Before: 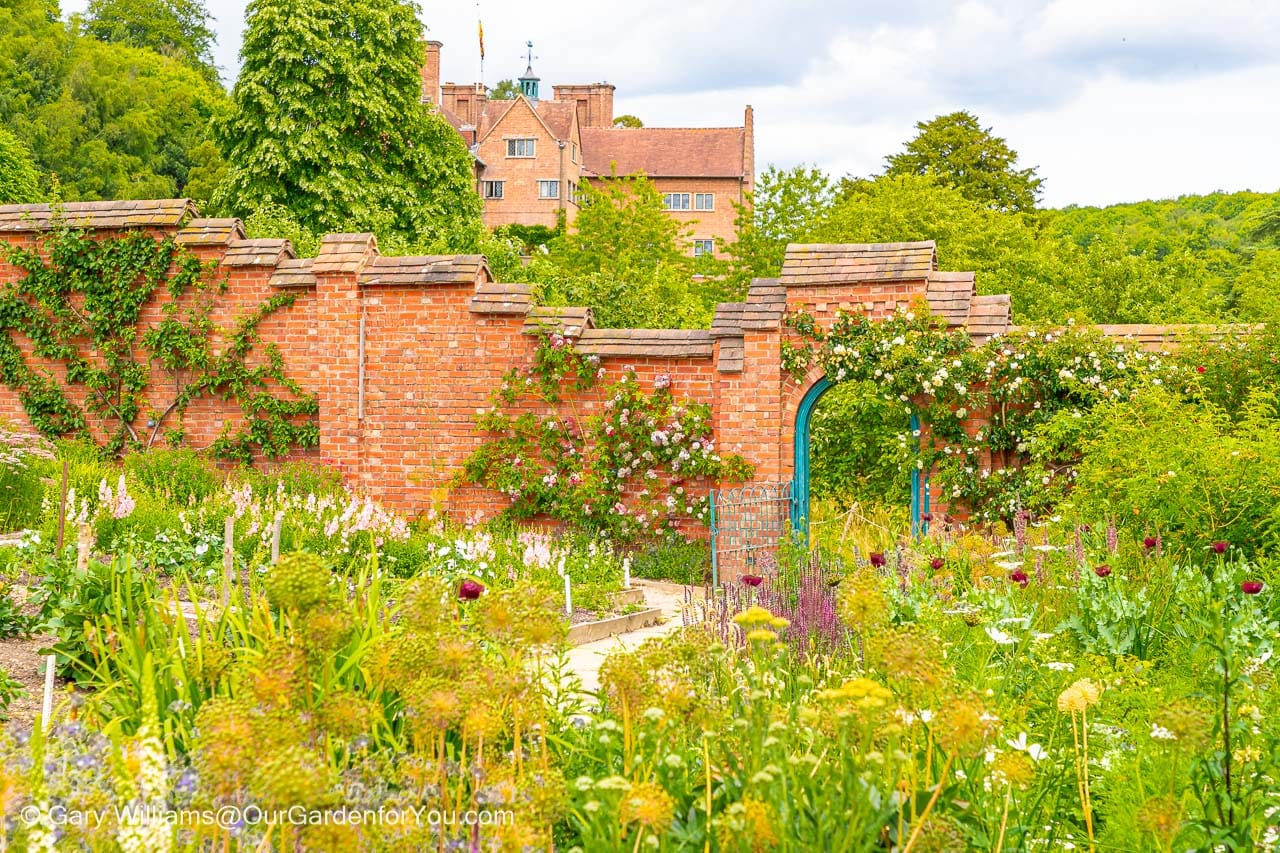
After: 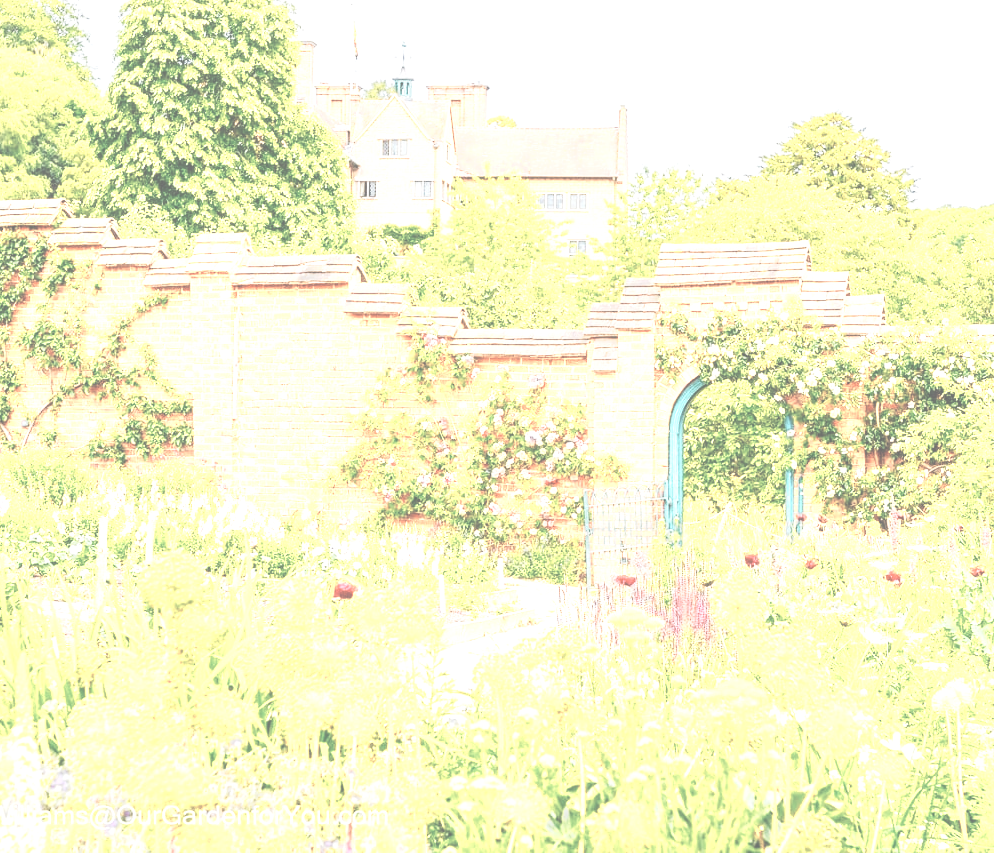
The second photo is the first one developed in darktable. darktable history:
crop: left 9.885%, right 12.458%
color zones: curves: ch0 [(0.018, 0.548) (0.197, 0.654) (0.425, 0.447) (0.605, 0.658) (0.732, 0.579)]; ch1 [(0.105, 0.531) (0.224, 0.531) (0.386, 0.39) (0.618, 0.456) (0.732, 0.456) (0.956, 0.421)]; ch2 [(0.039, 0.583) (0.215, 0.465) (0.399, 0.544) (0.465, 0.548) (0.614, 0.447) (0.724, 0.43) (0.882, 0.623) (0.956, 0.632)]
exposure: black level correction -0.069, exposure 0.501 EV, compensate exposure bias true, compensate highlight preservation false
base curve: curves: ch0 [(0, 0) (0.088, 0.125) (0.176, 0.251) (0.354, 0.501) (0.613, 0.749) (1, 0.877)], preserve colors none
tone equalizer: -8 EV -0.79 EV, -7 EV -0.739 EV, -6 EV -0.562 EV, -5 EV -0.367 EV, -3 EV 0.391 EV, -2 EV 0.6 EV, -1 EV 0.701 EV, +0 EV 0.739 EV
local contrast: on, module defaults
